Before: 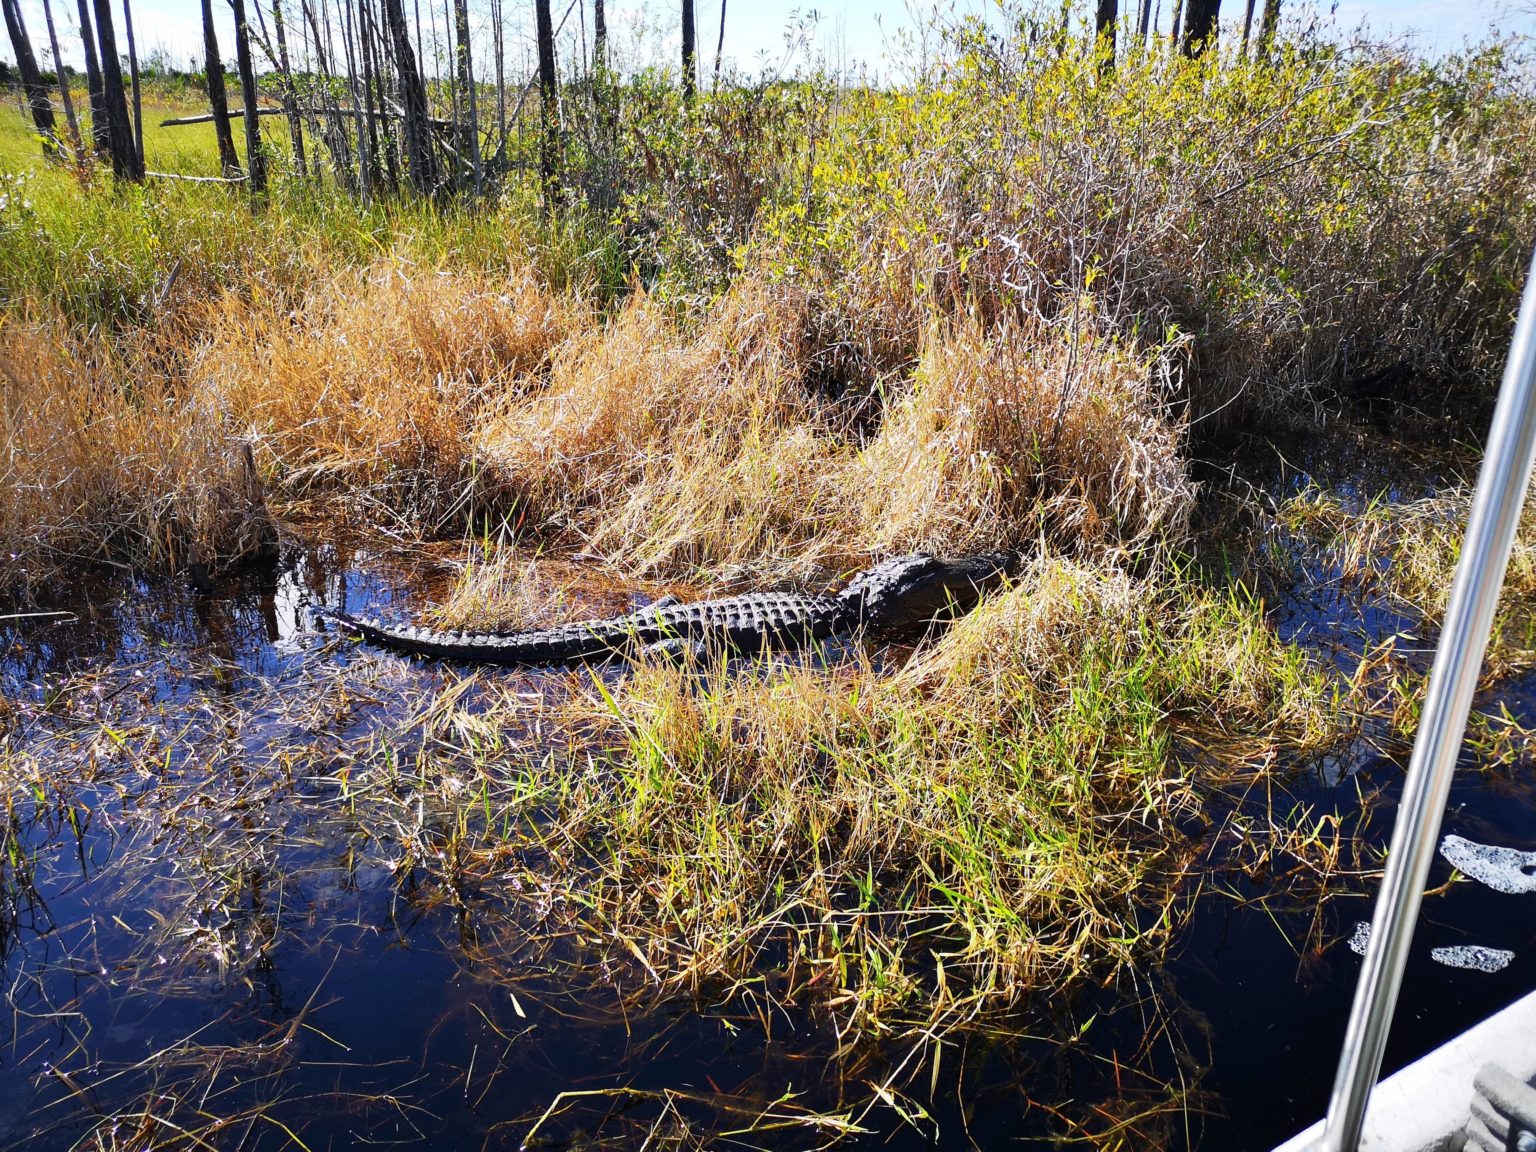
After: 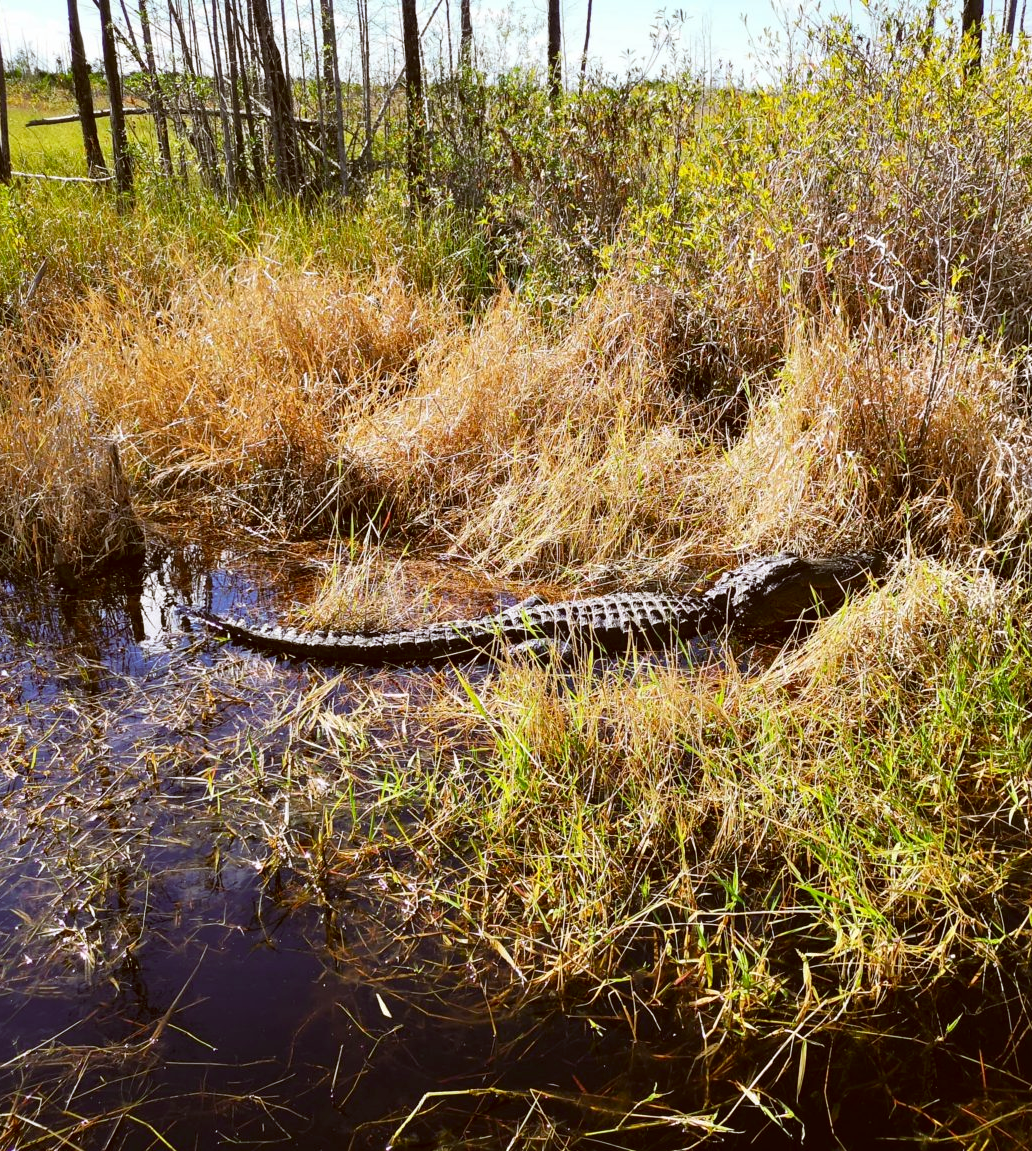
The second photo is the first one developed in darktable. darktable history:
color correction: highlights a* -0.402, highlights b* 0.151, shadows a* 5.1, shadows b* 20.48
crop and rotate: left 8.767%, right 23.982%
